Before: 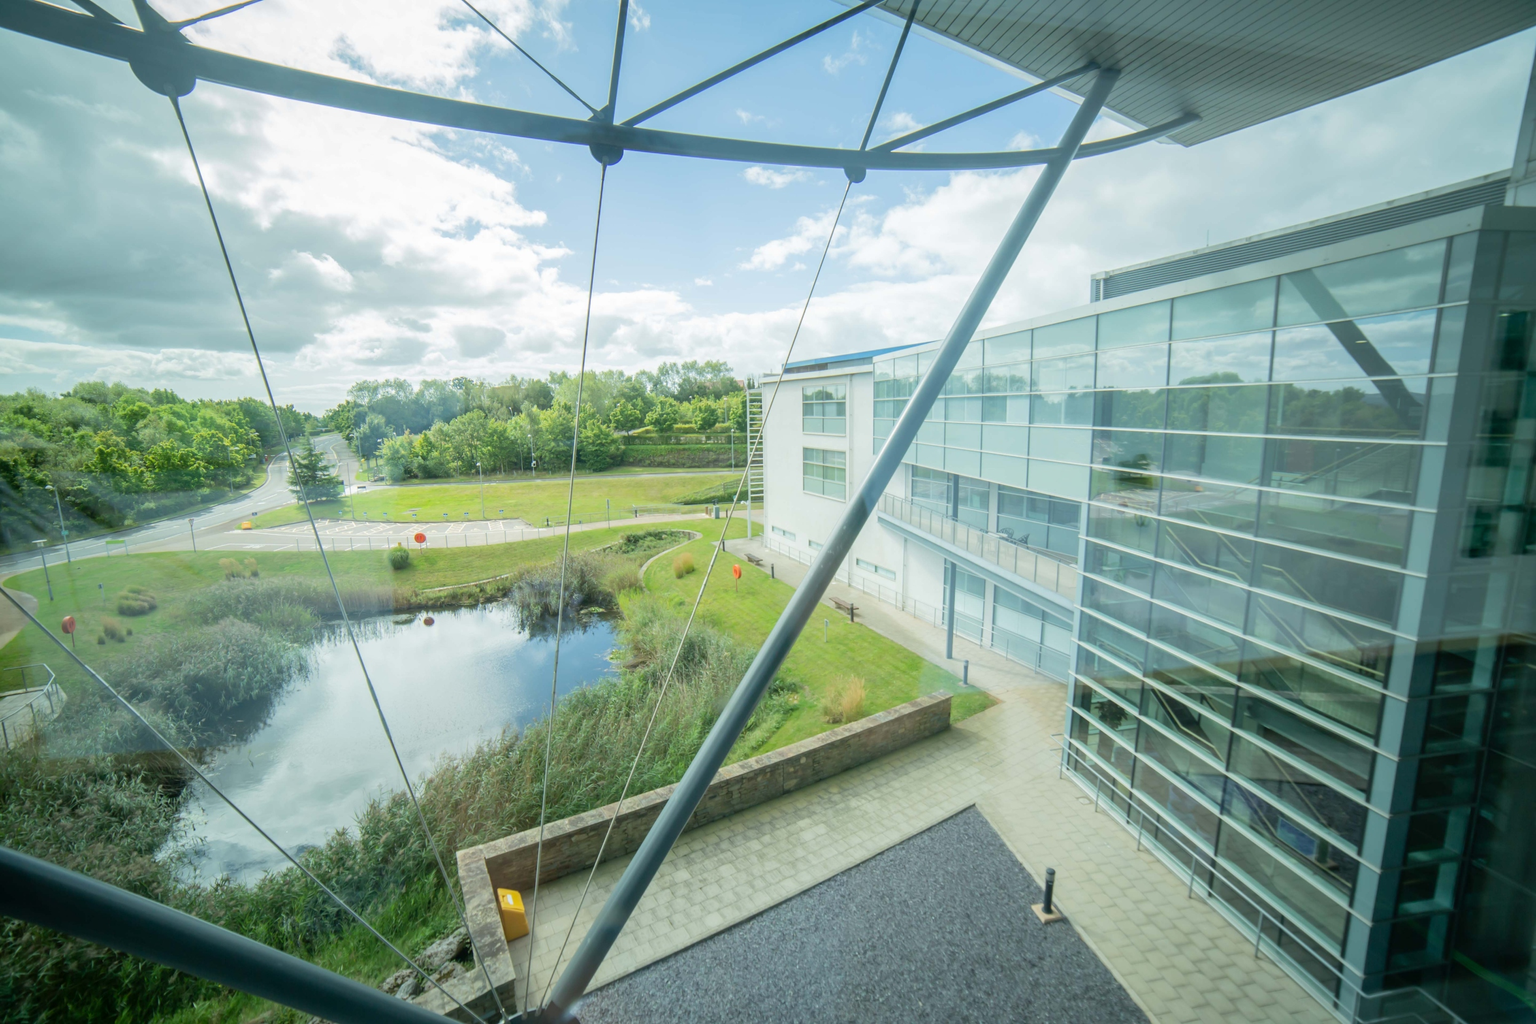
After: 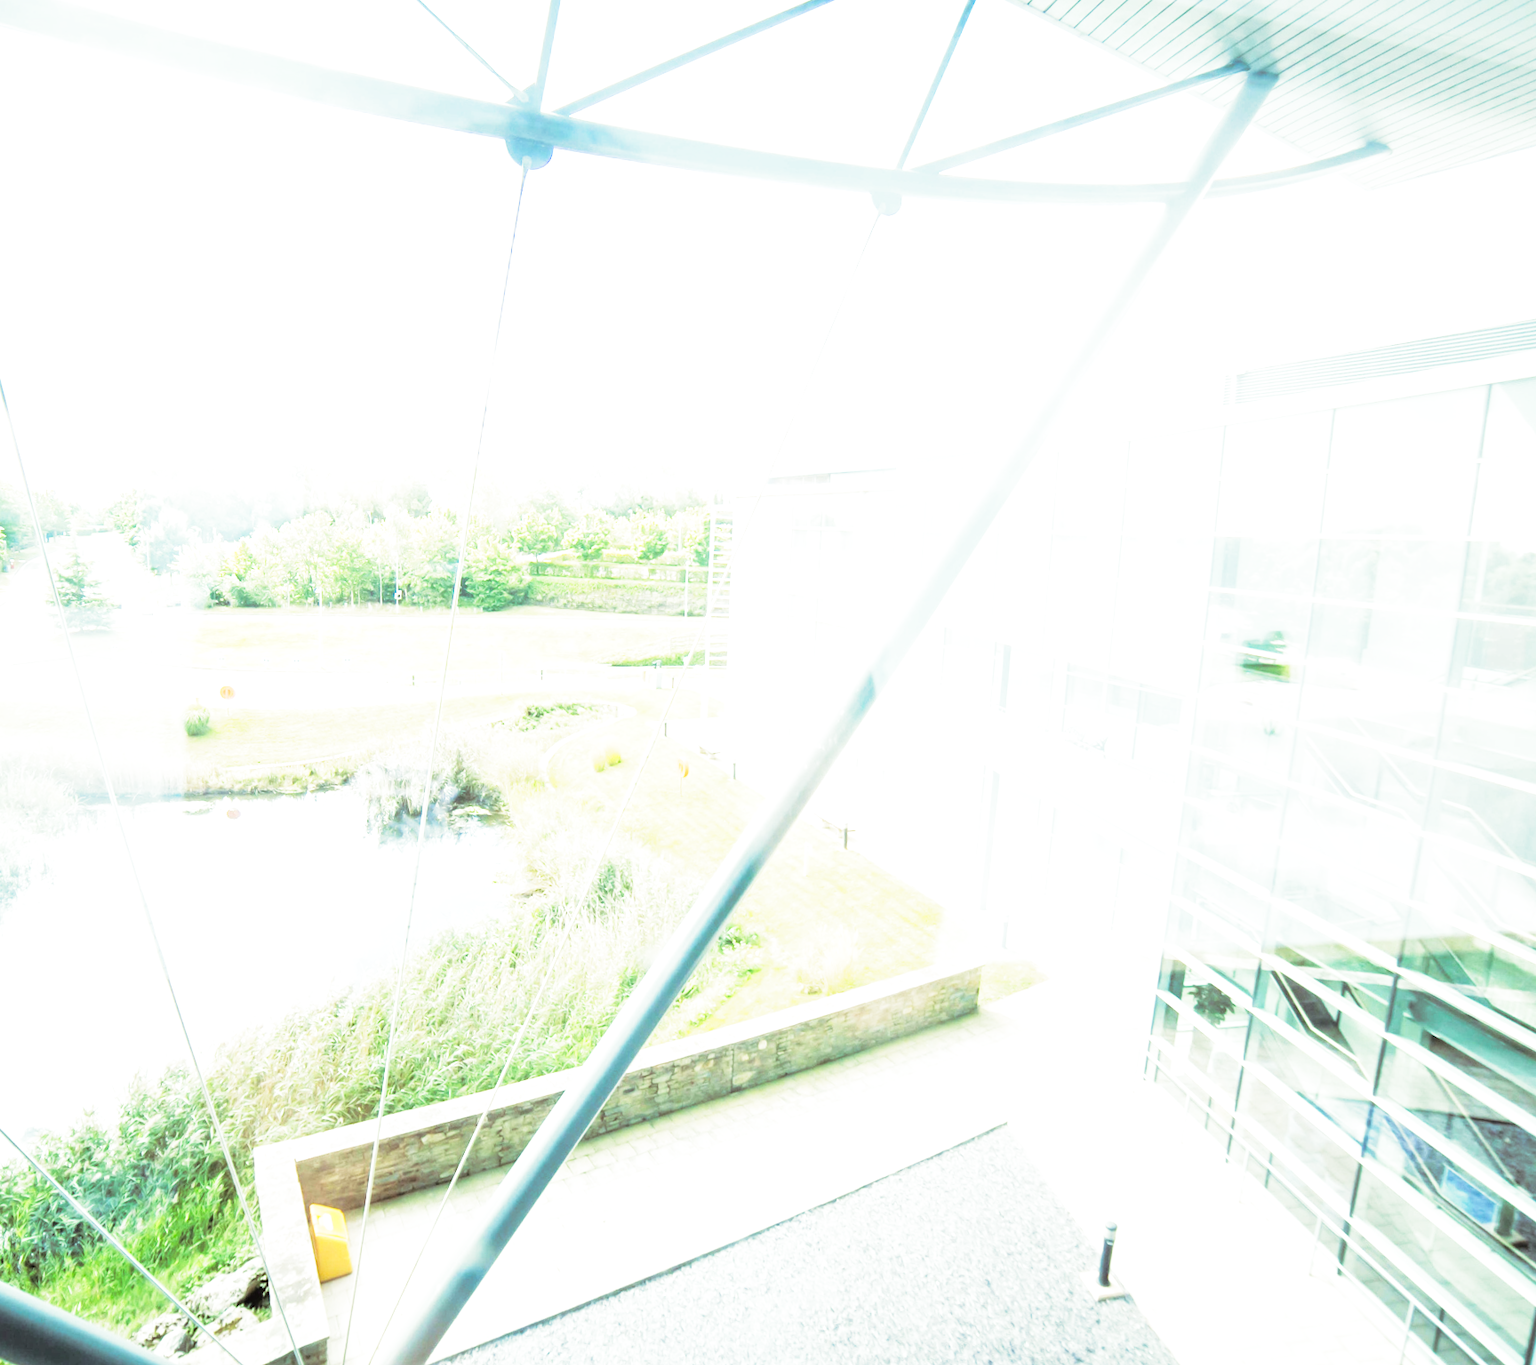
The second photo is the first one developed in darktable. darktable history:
crop and rotate: angle -3.27°, left 14.277%, top 0.028%, right 10.766%, bottom 0.028%
base curve: curves: ch0 [(0, 0) (0.012, 0.01) (0.073, 0.168) (0.31, 0.711) (0.645, 0.957) (1, 1)], preserve colors none
exposure: black level correction 0.001, exposure 1.646 EV, compensate exposure bias true, compensate highlight preservation false
split-toning: shadows › saturation 0.24, highlights › hue 54°, highlights › saturation 0.24
